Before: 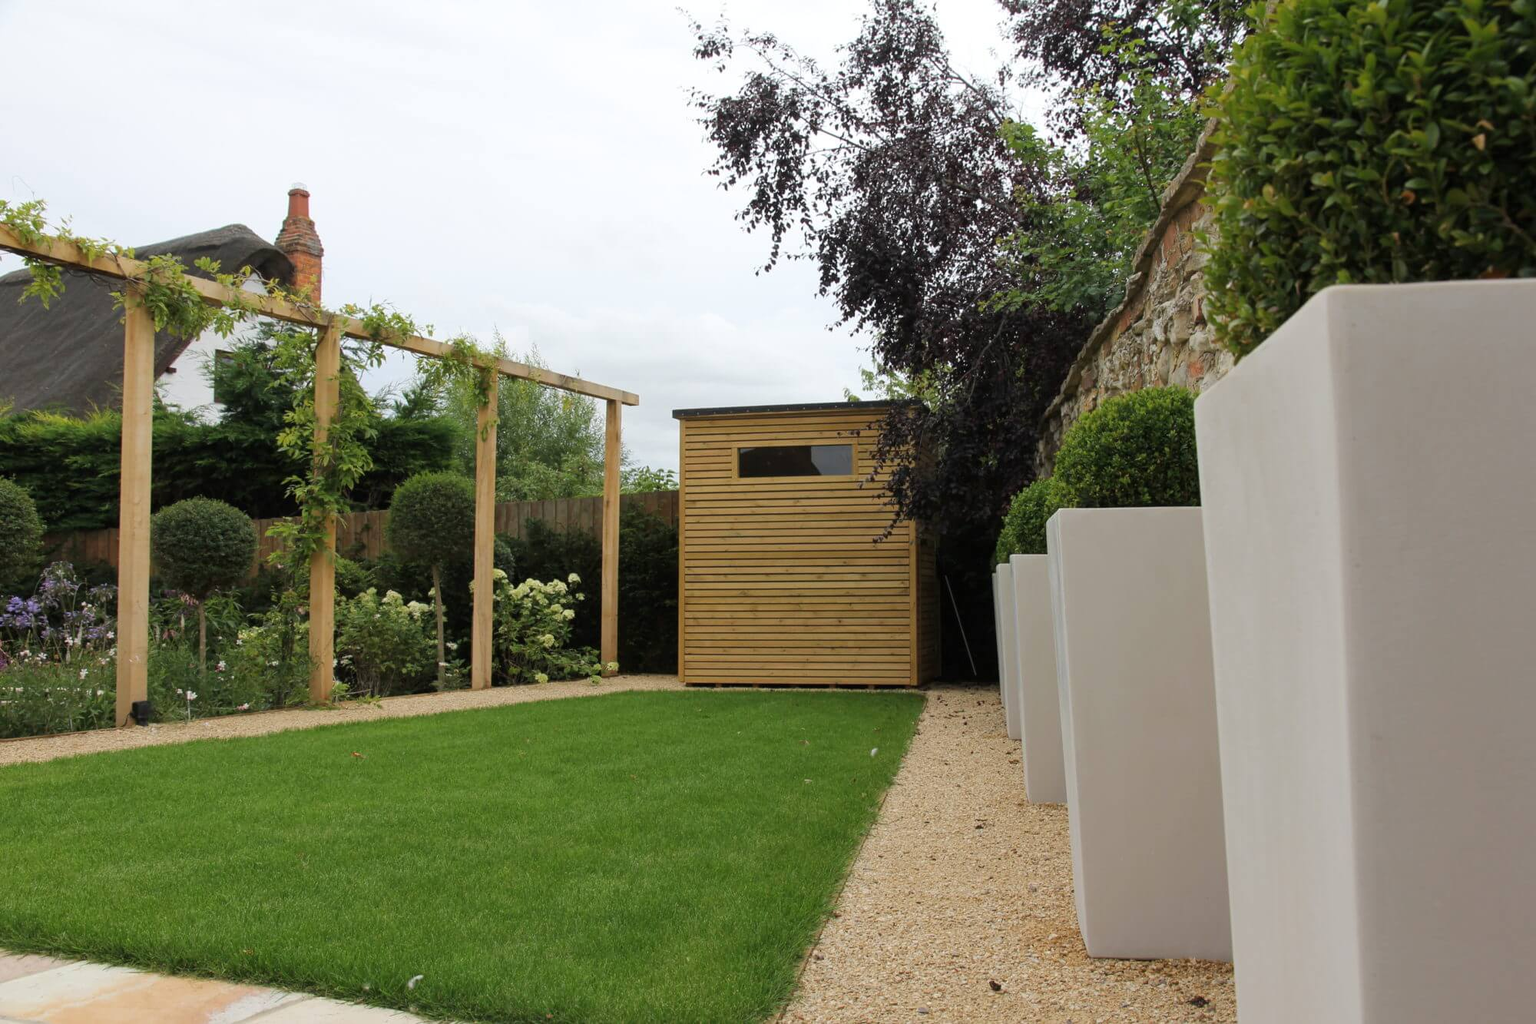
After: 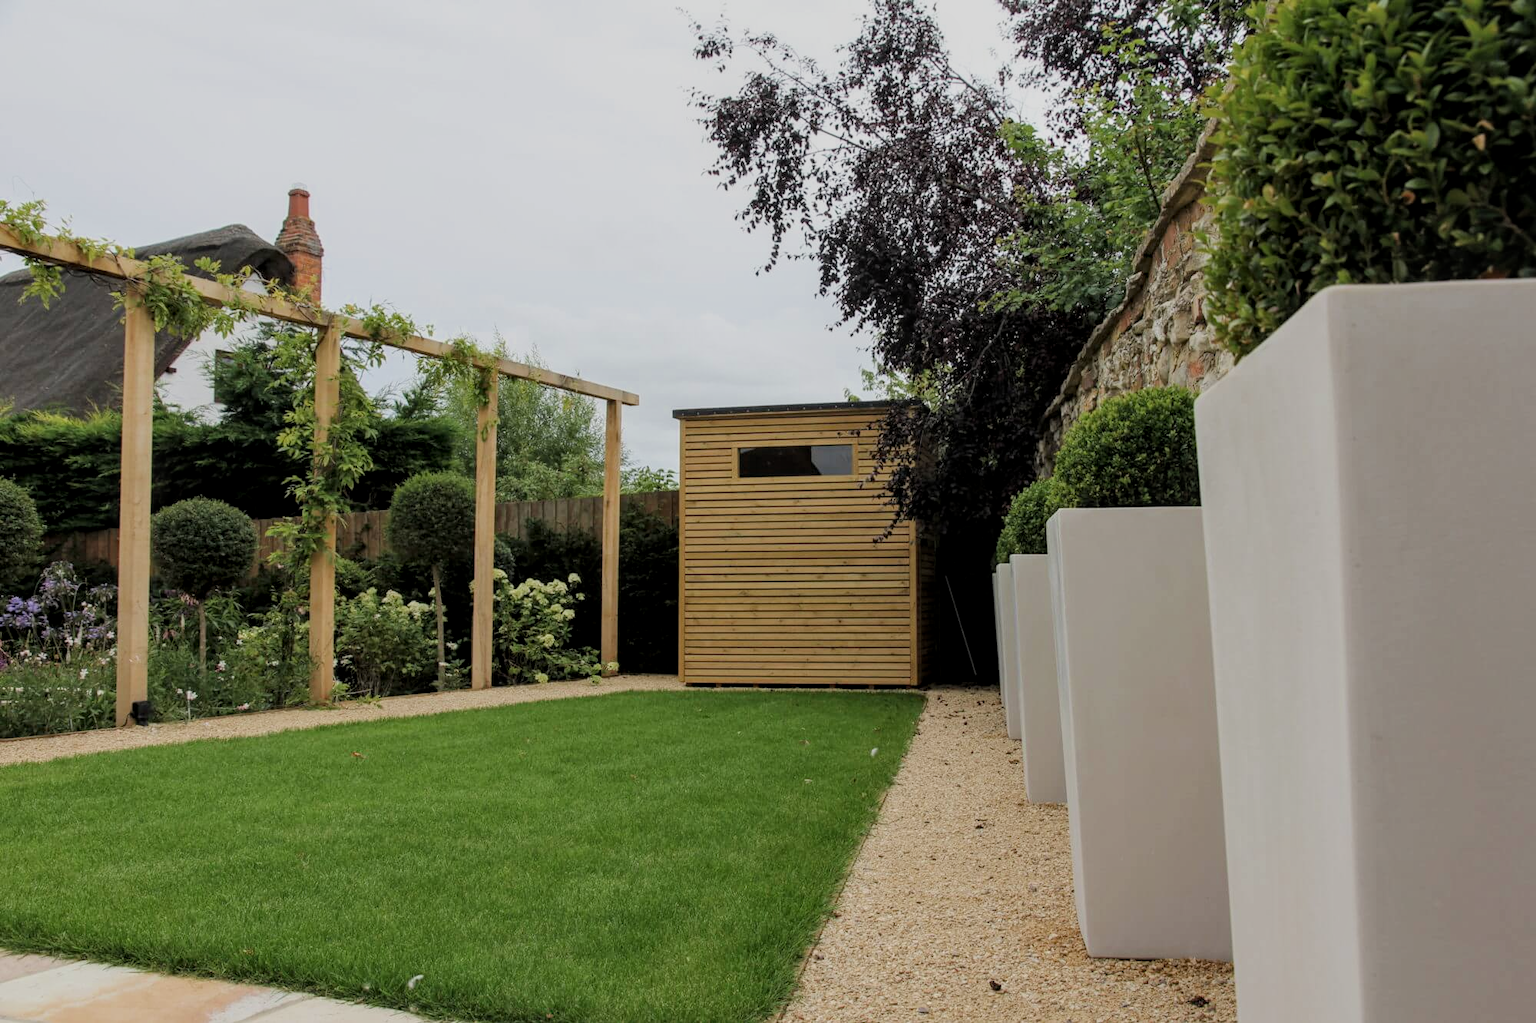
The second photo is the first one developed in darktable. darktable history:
filmic rgb: black relative exposure -16 EV, white relative exposure 6.87 EV, hardness 4.67, add noise in highlights 0, preserve chrominance max RGB, color science v3 (2019), use custom middle-gray values true, contrast in highlights soft
local contrast: highlights 53%, shadows 52%, detail 130%, midtone range 0.457
